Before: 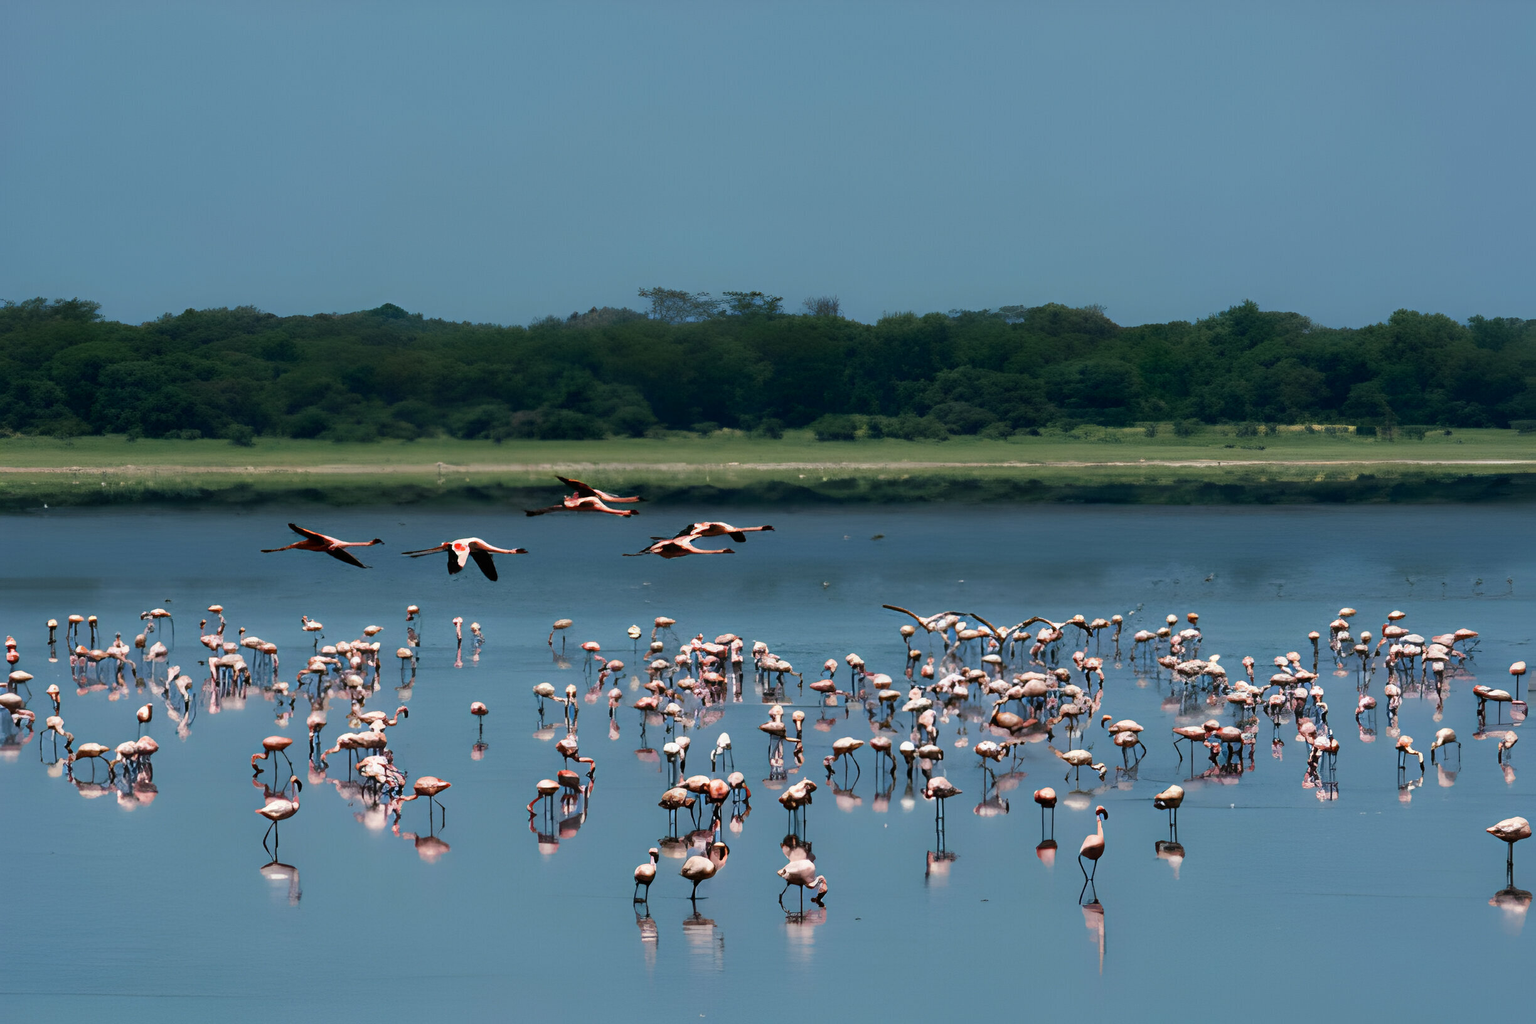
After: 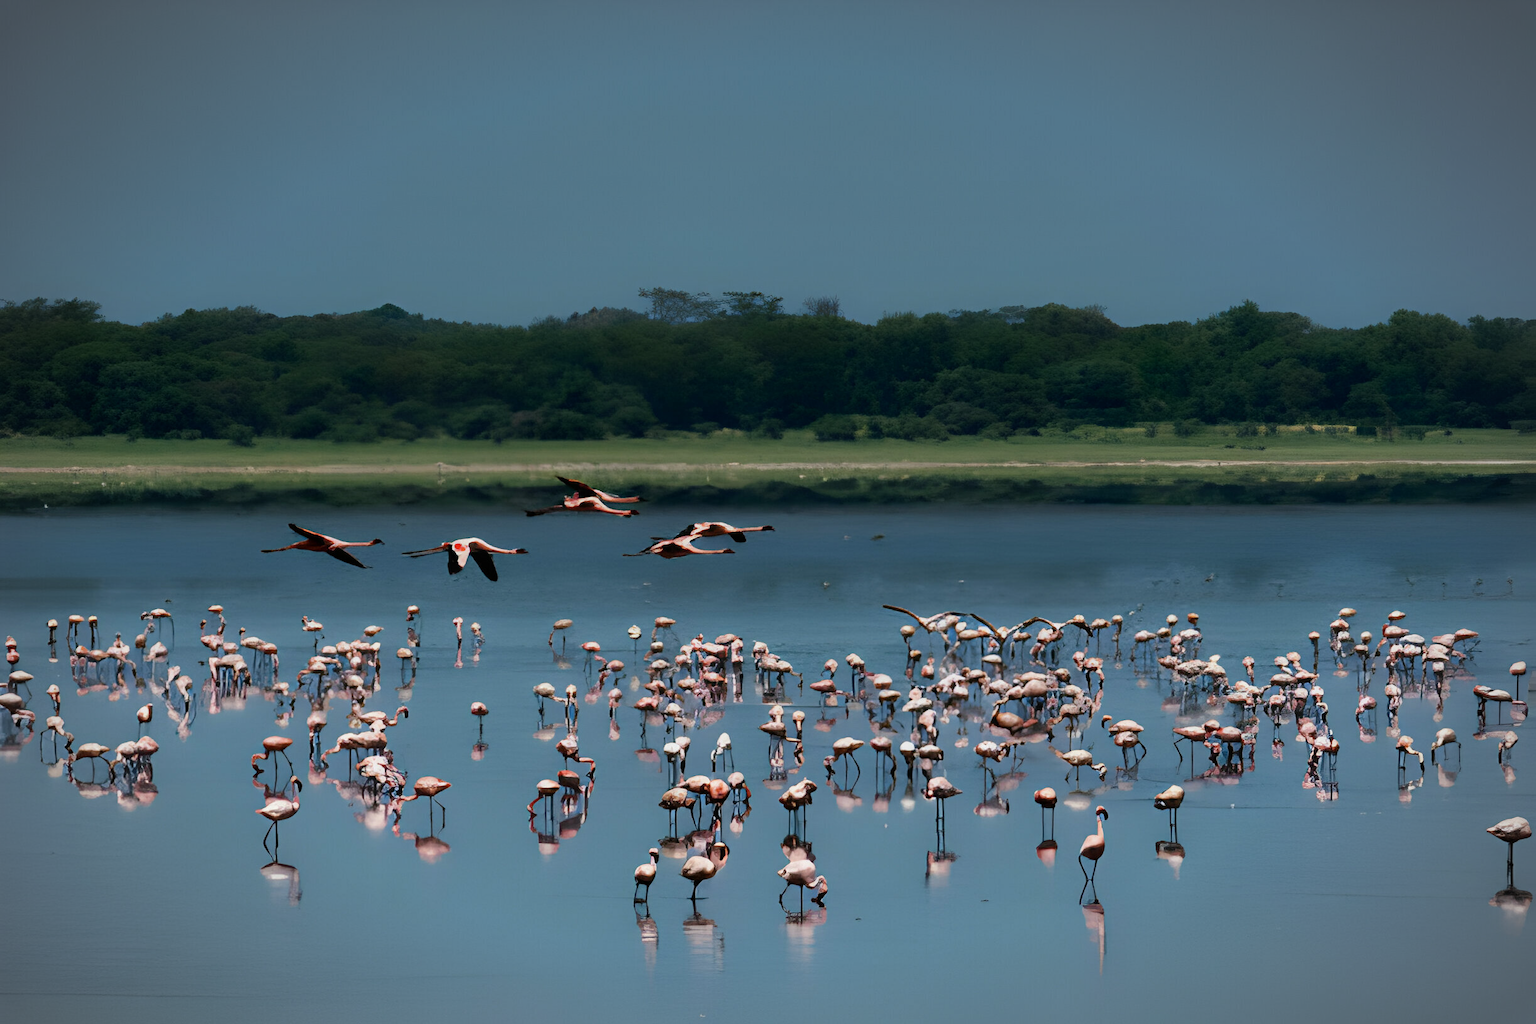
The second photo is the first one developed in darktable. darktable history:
vignetting: fall-off start 87%, automatic ratio true
graduated density: rotation -0.352°, offset 57.64
